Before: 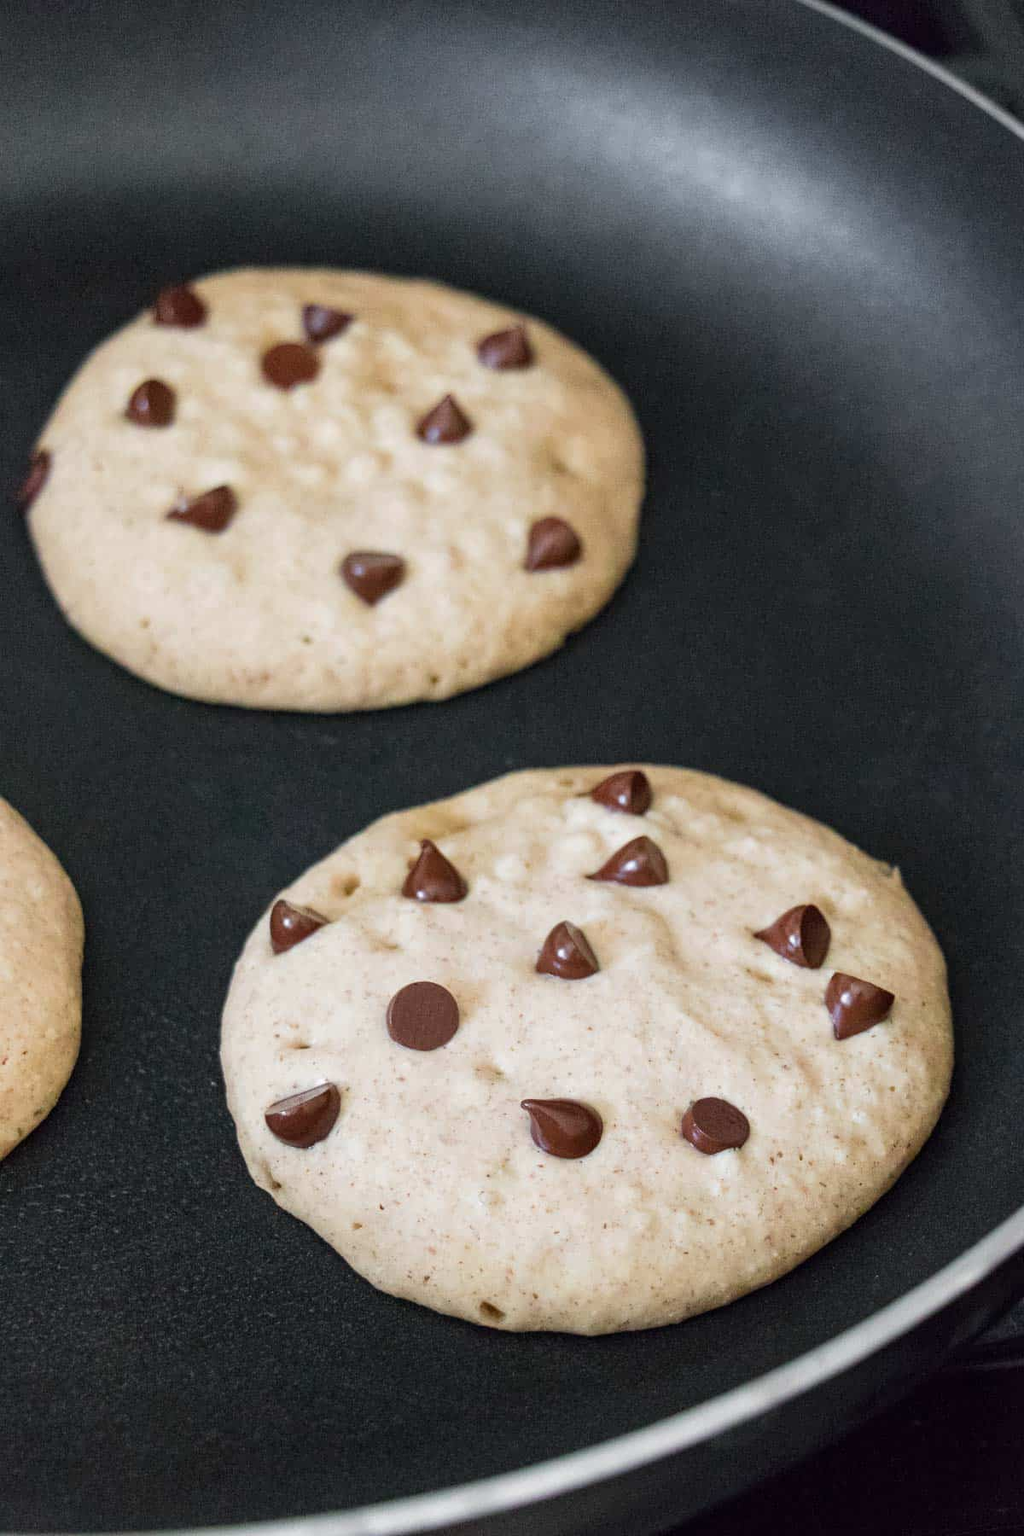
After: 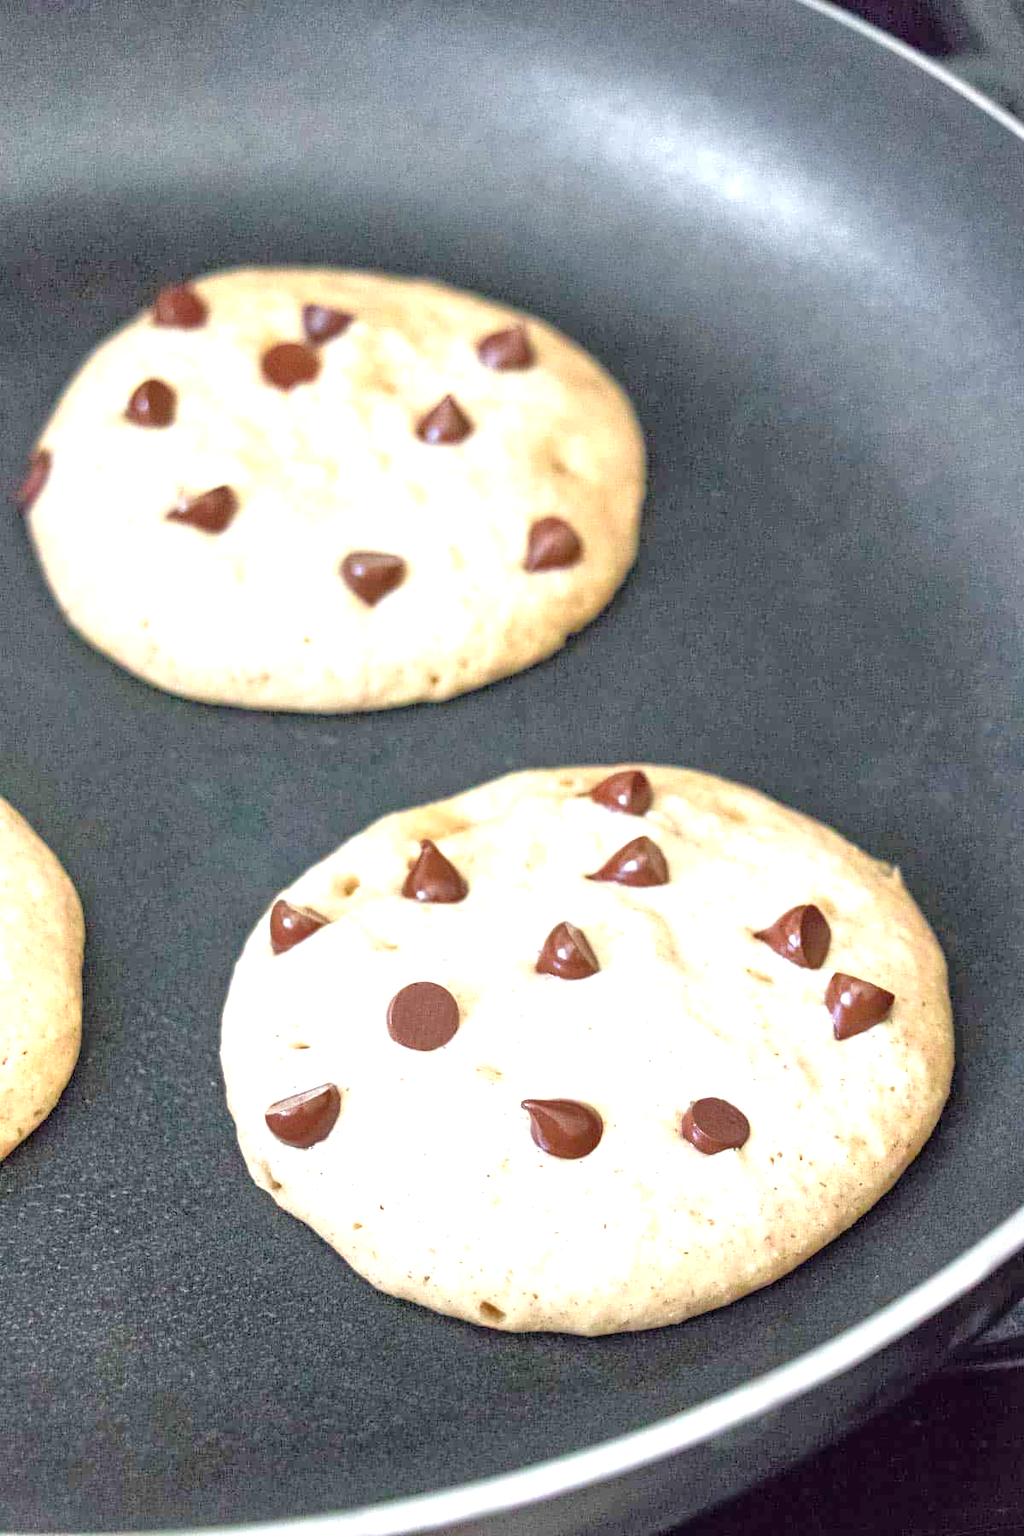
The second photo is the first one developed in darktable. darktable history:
tone equalizer: -7 EV 0.15 EV, -6 EV 0.6 EV, -5 EV 1.15 EV, -4 EV 1.33 EV, -3 EV 1.15 EV, -2 EV 0.6 EV, -1 EV 0.15 EV, mask exposure compensation -0.5 EV
exposure: black level correction 0, exposure 1.2 EV, compensate exposure bias true, compensate highlight preservation false
